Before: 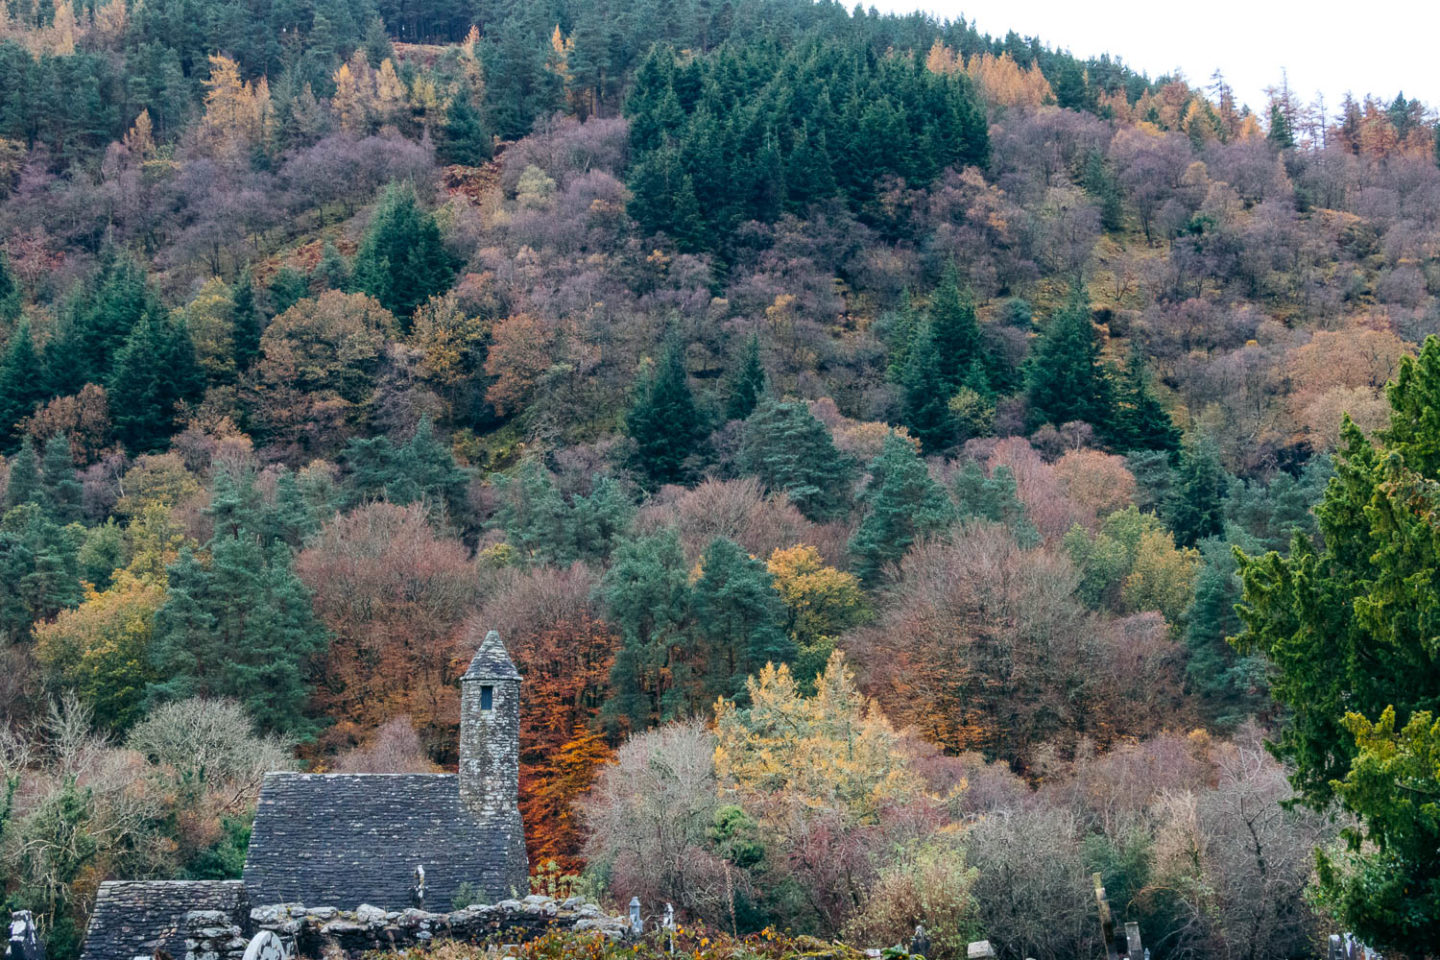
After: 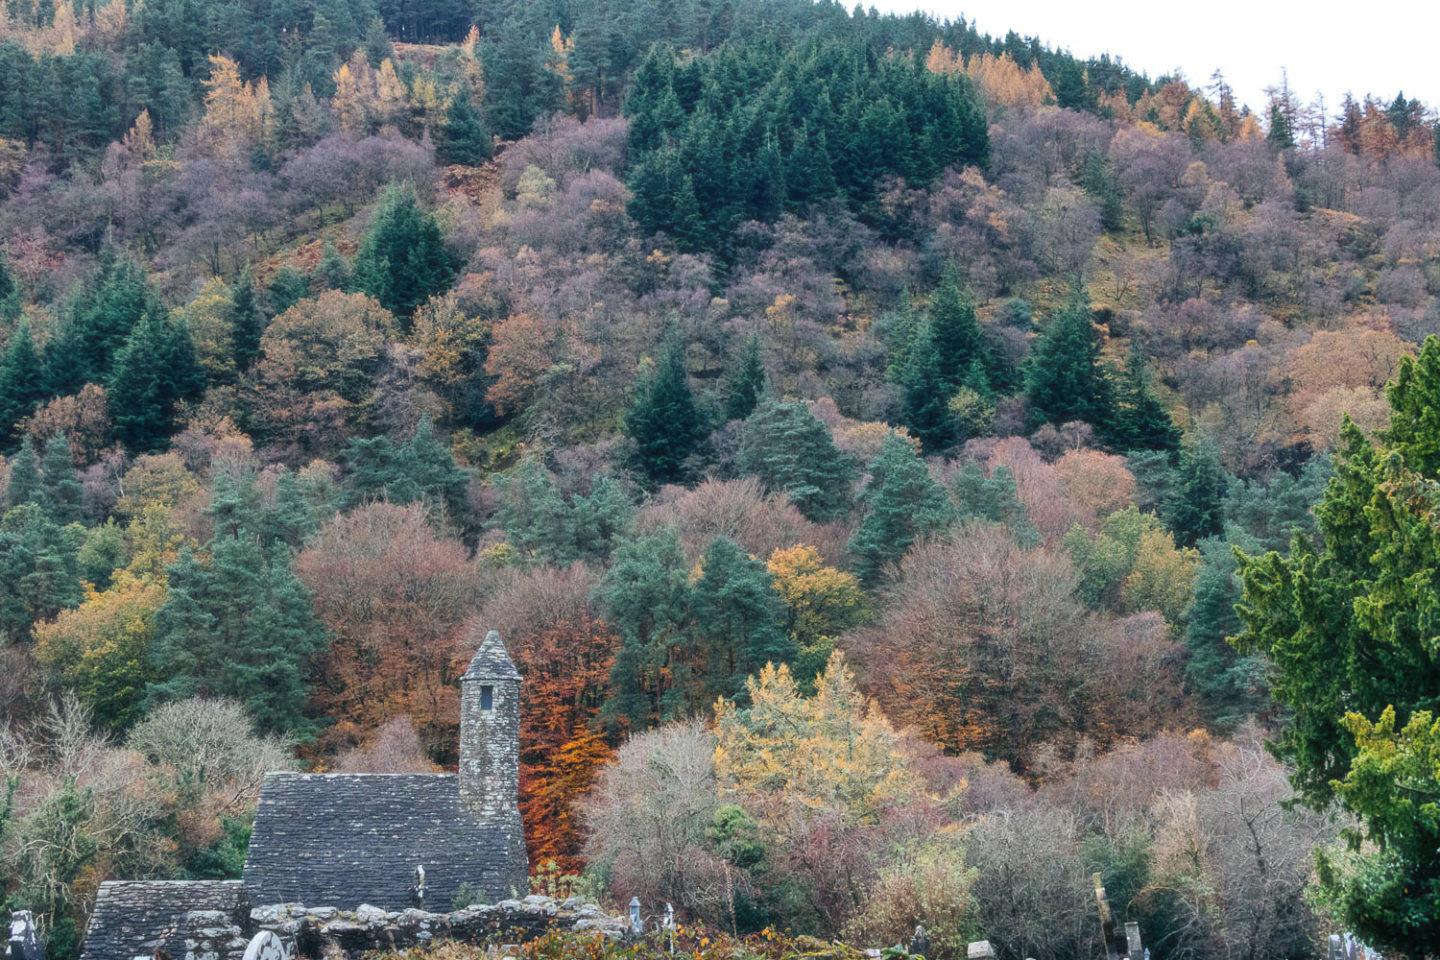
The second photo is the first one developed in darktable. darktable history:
shadows and highlights: shadows 58.98, soften with gaussian
haze removal: strength -0.112, compatibility mode true, adaptive false
